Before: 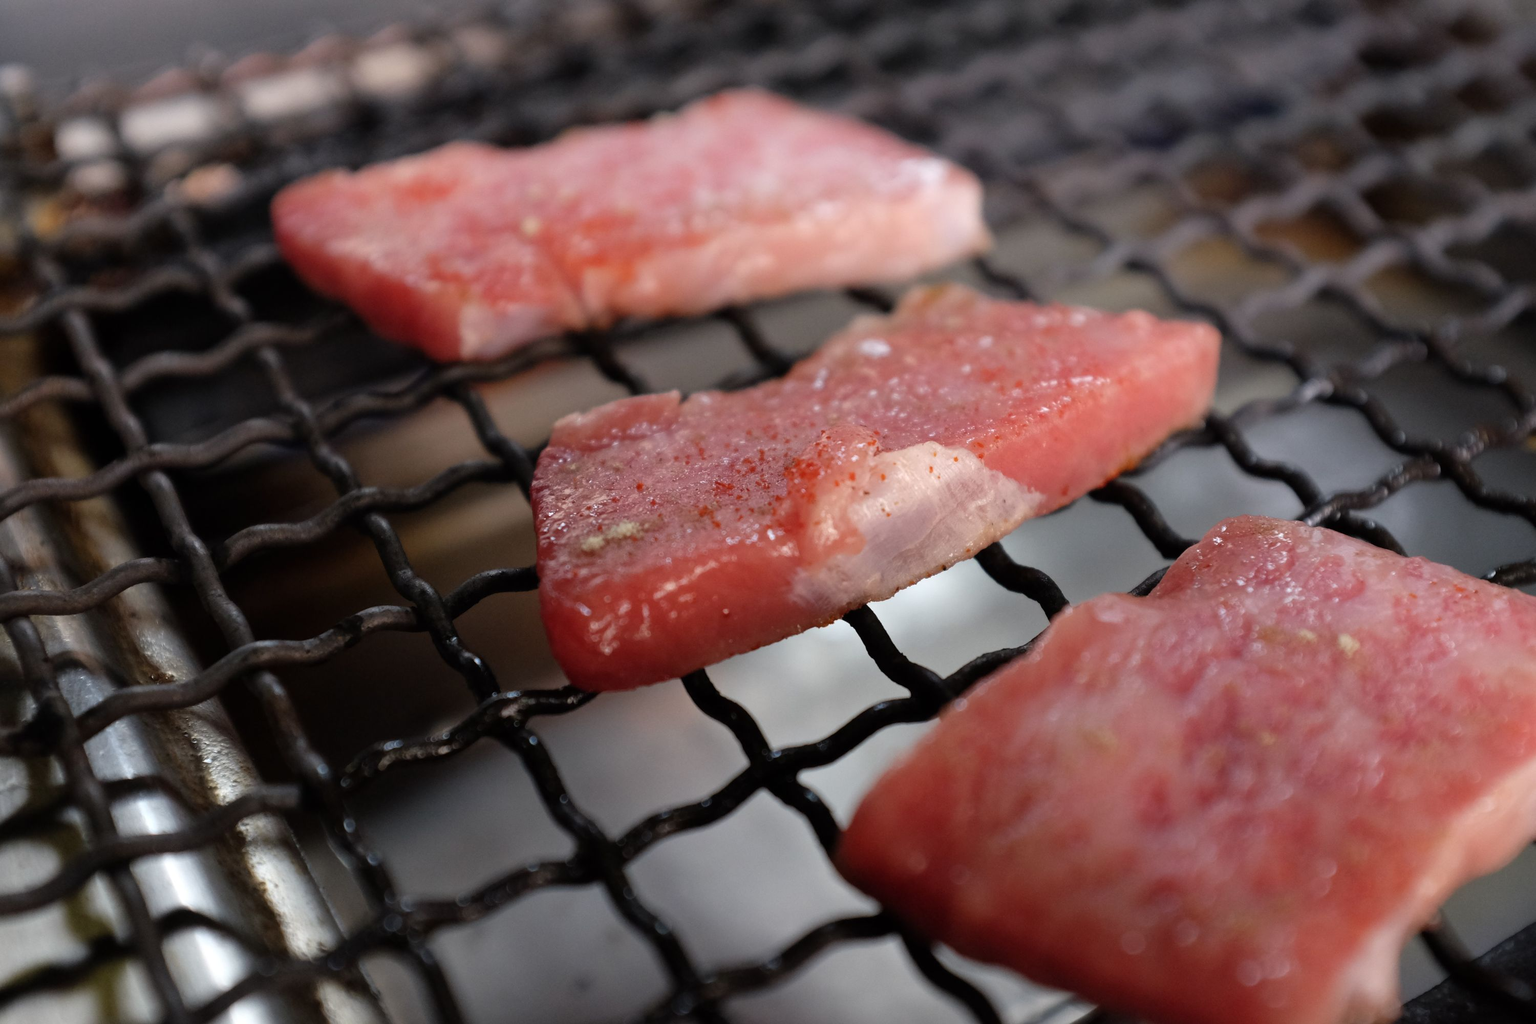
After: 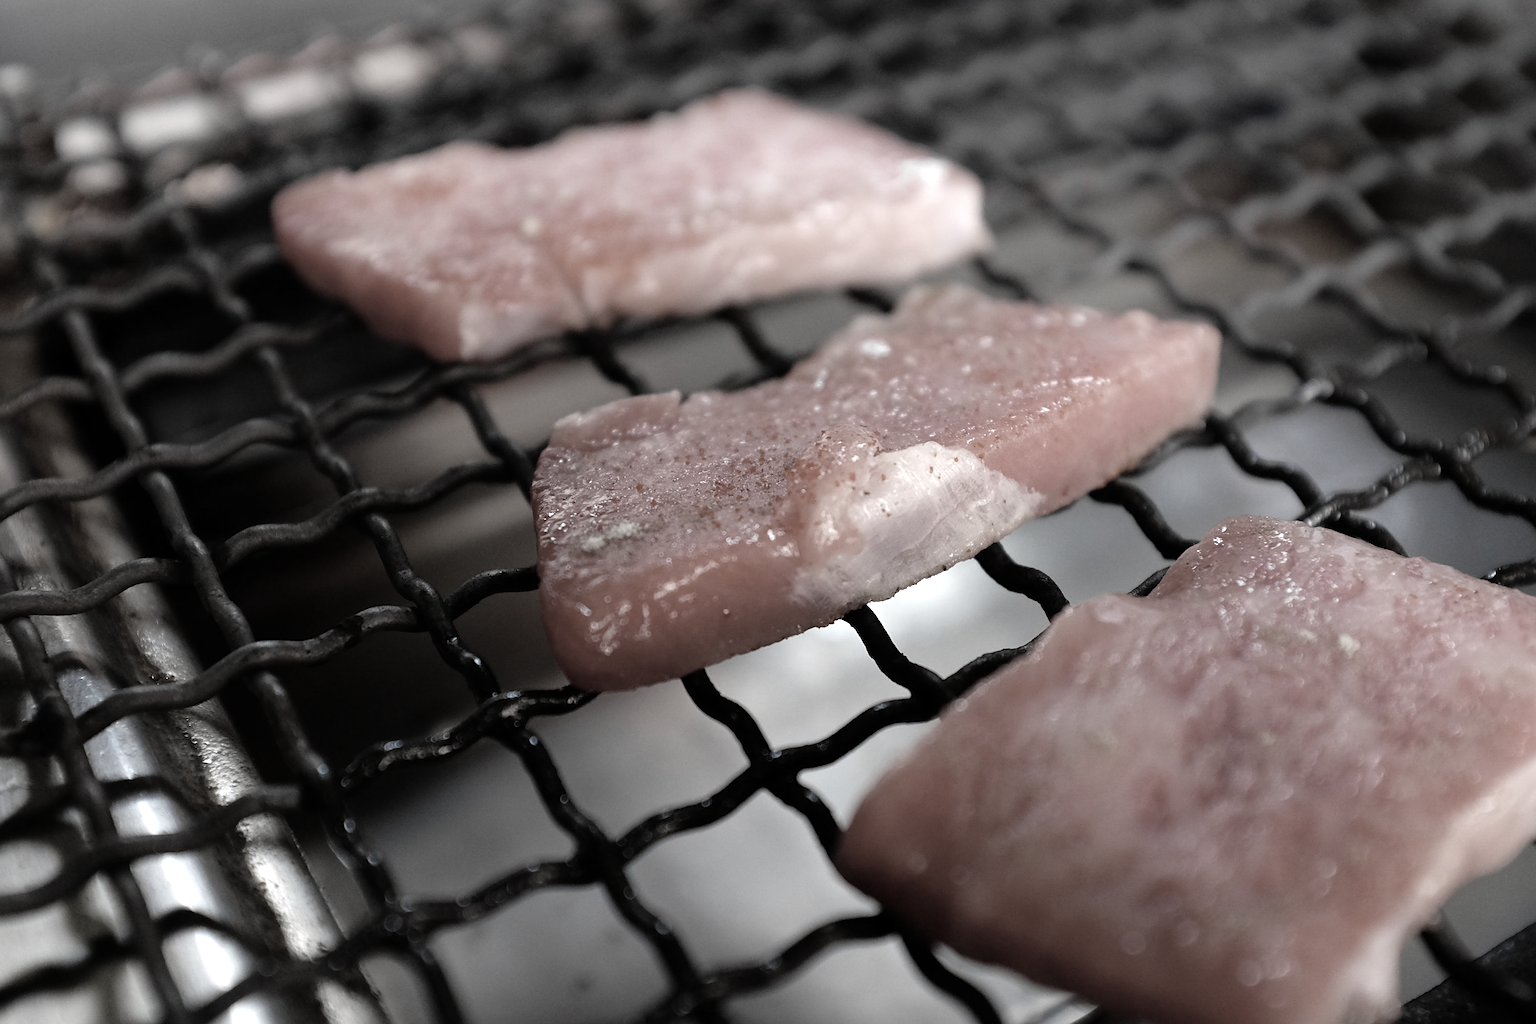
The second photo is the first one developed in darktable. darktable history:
sharpen: on, module defaults
tone equalizer: -8 EV -0.412 EV, -7 EV -0.38 EV, -6 EV -0.314 EV, -5 EV -0.246 EV, -3 EV 0.21 EV, -2 EV 0.336 EV, -1 EV 0.395 EV, +0 EV 0.42 EV
color zones: curves: ch1 [(0.238, 0.163) (0.476, 0.2) (0.733, 0.322) (0.848, 0.134)], mix 21.09%
